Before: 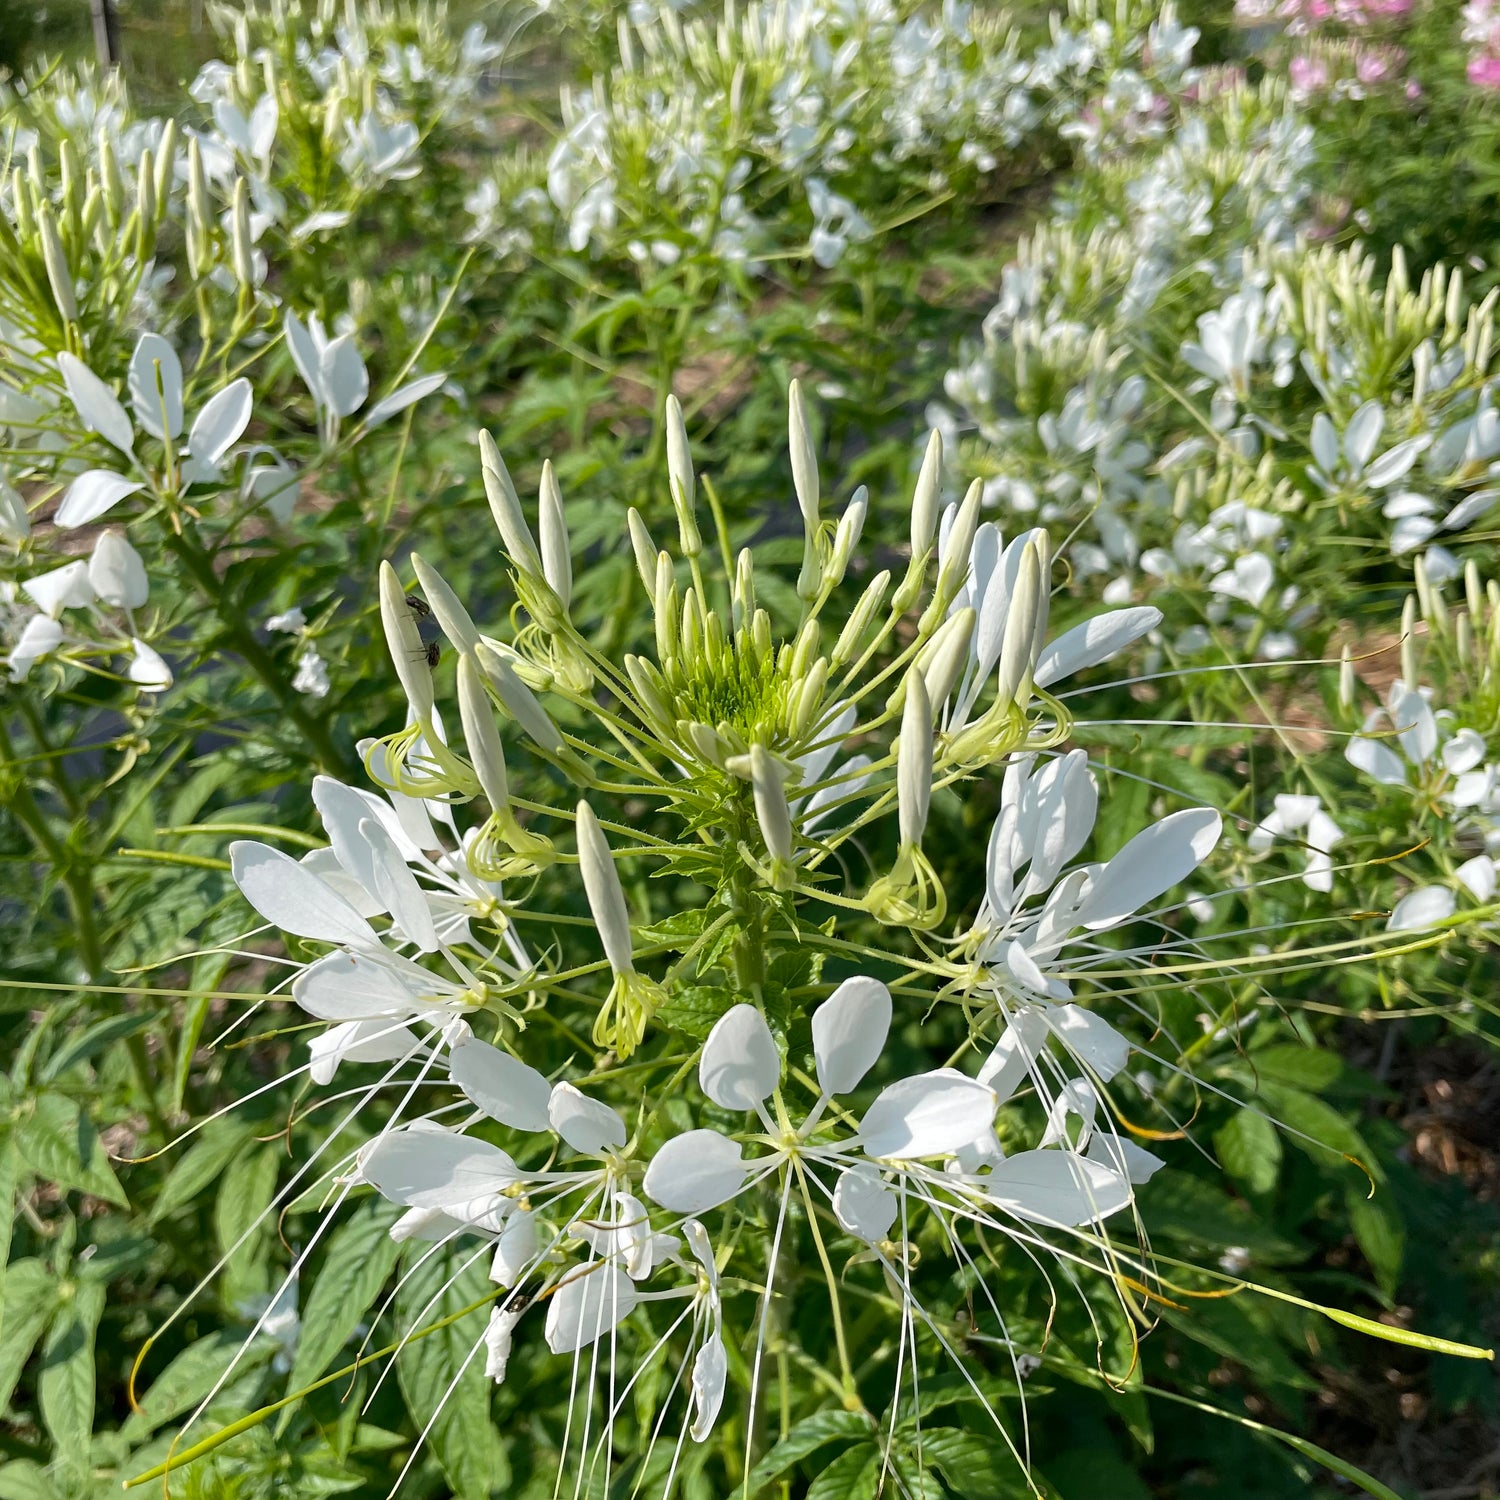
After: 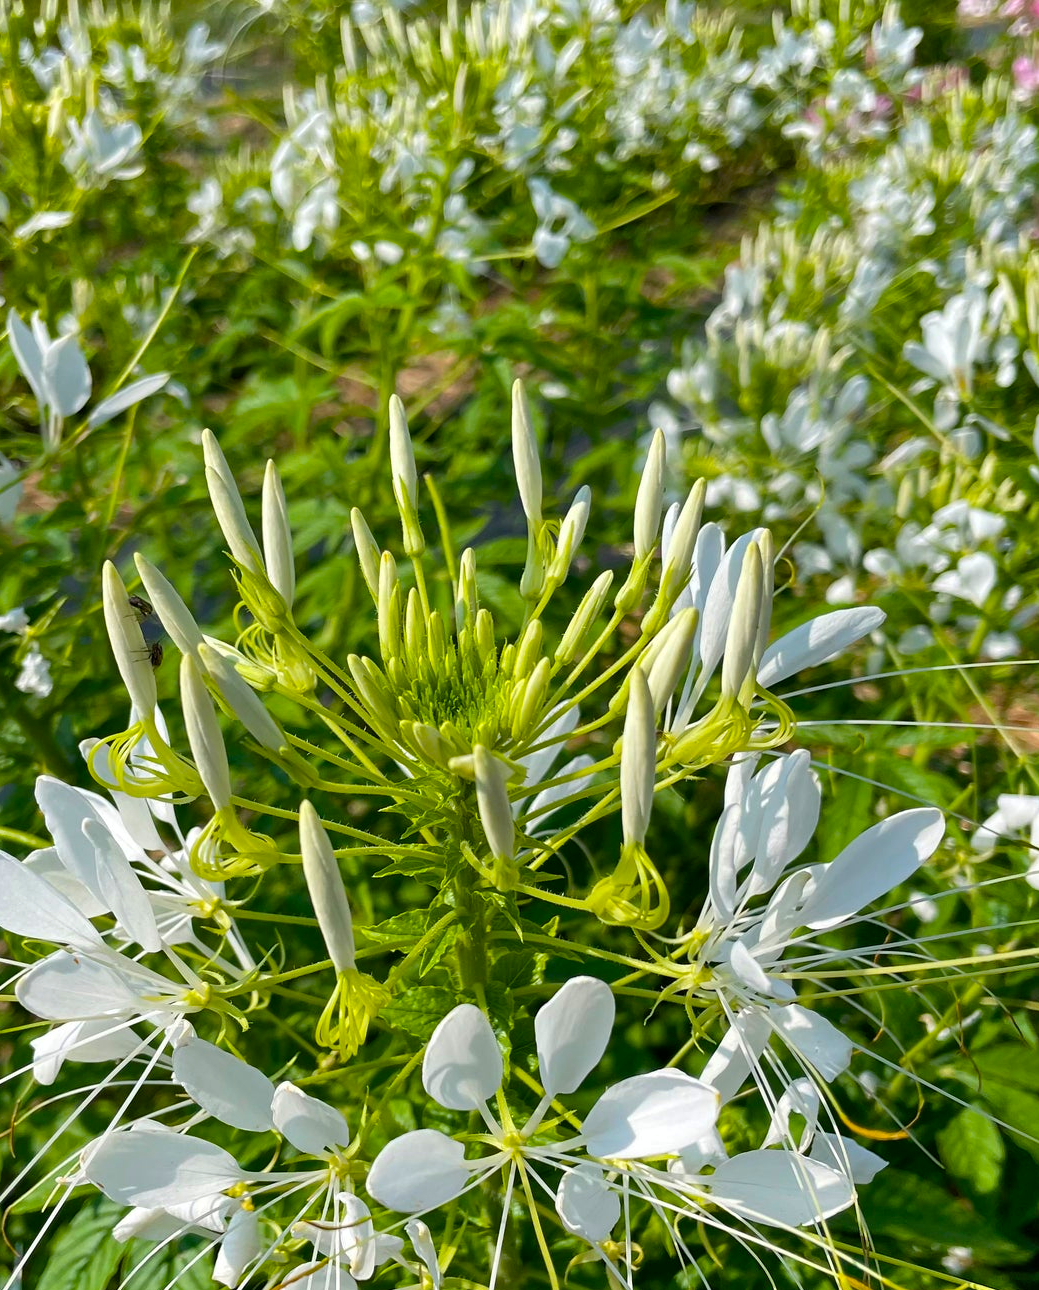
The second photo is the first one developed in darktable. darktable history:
crop: left 18.479%, right 12.2%, bottom 13.971%
color balance rgb: linear chroma grading › global chroma 15%, perceptual saturation grading › global saturation 30%
white balance: emerald 1
shadows and highlights: radius 108.52, shadows 44.07, highlights -67.8, low approximation 0.01, soften with gaussian
